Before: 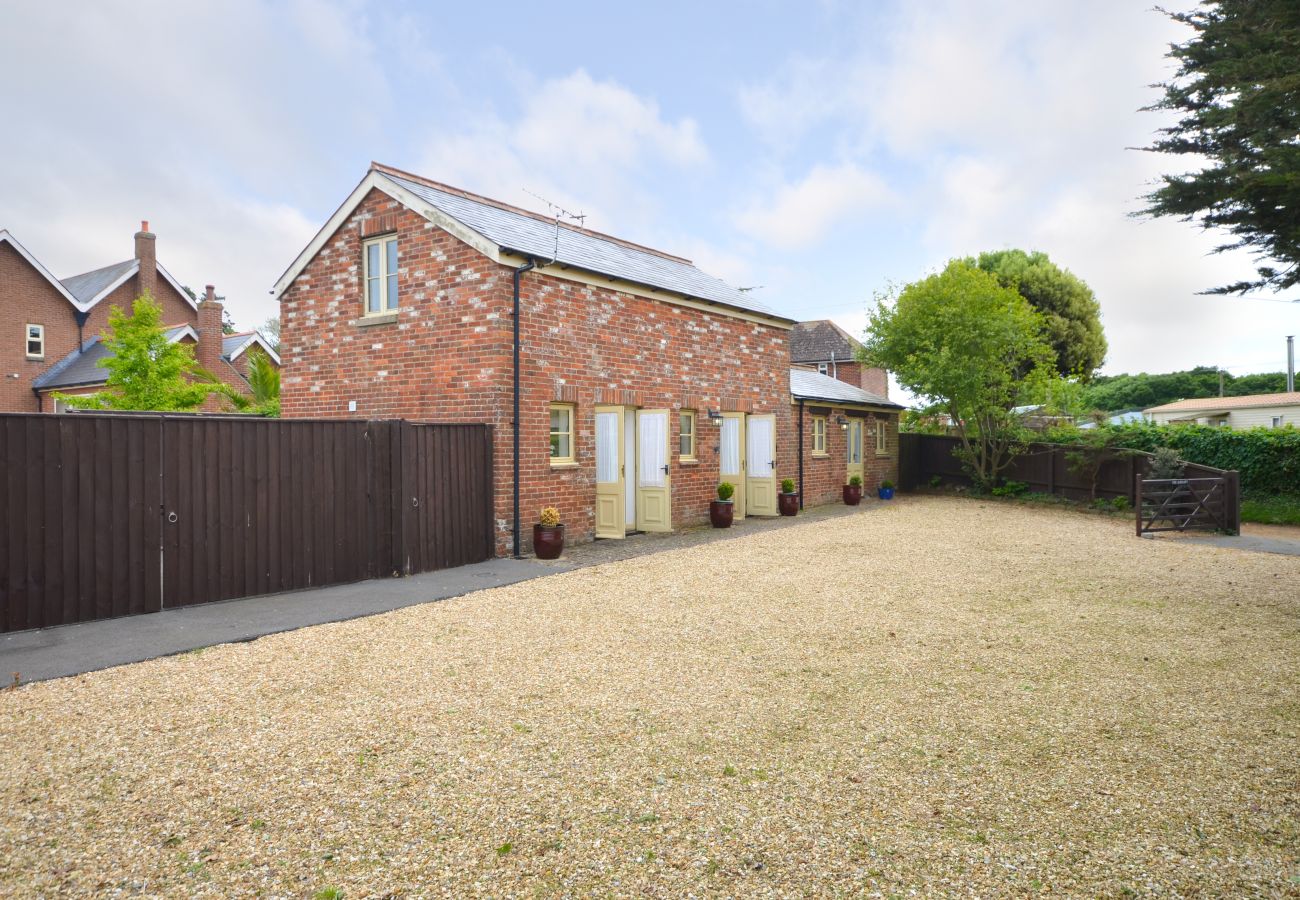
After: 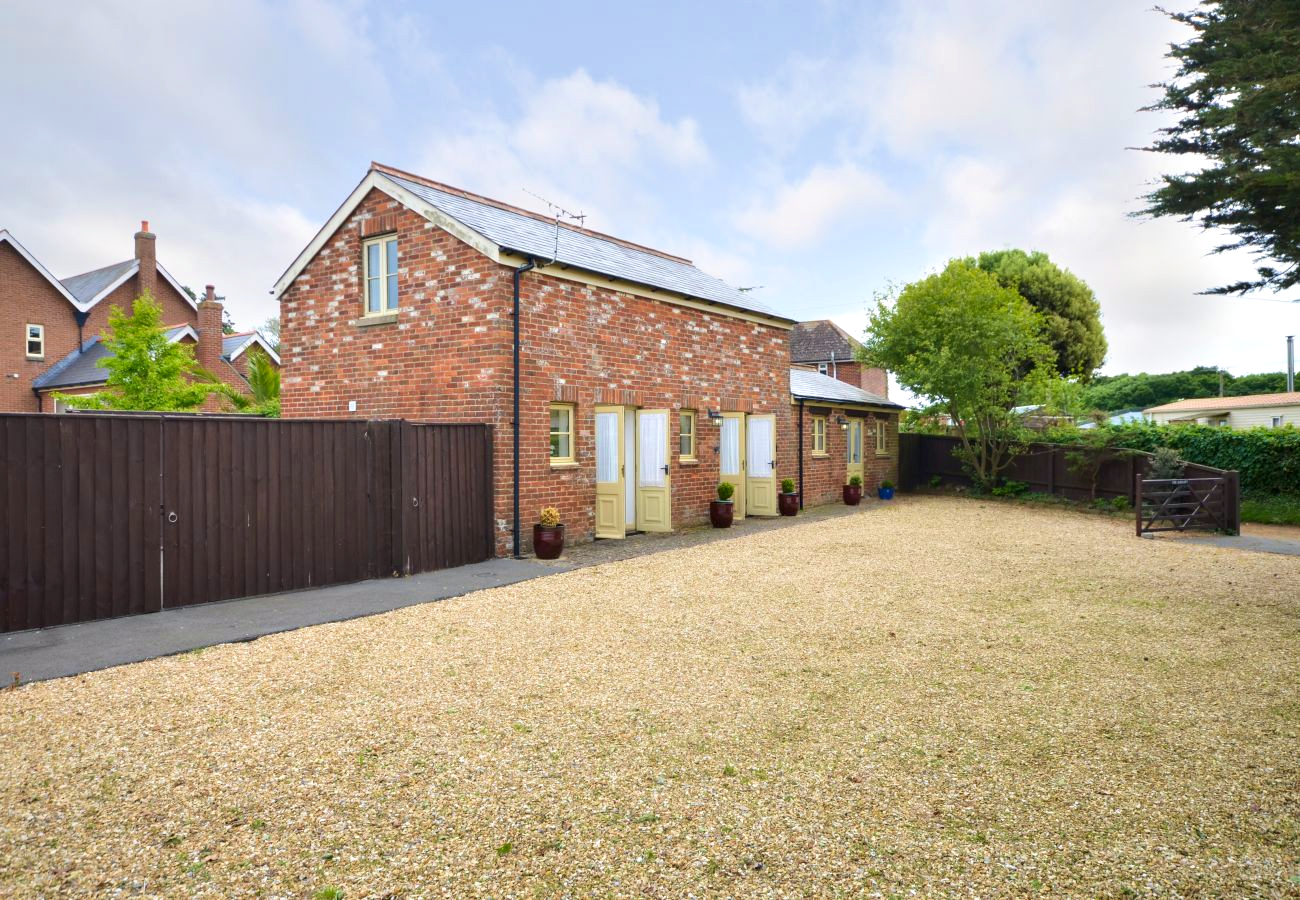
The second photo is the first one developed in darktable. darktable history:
velvia: on, module defaults
contrast equalizer: octaves 7, y [[0.6 ×6], [0.55 ×6], [0 ×6], [0 ×6], [0 ×6]], mix 0.3
